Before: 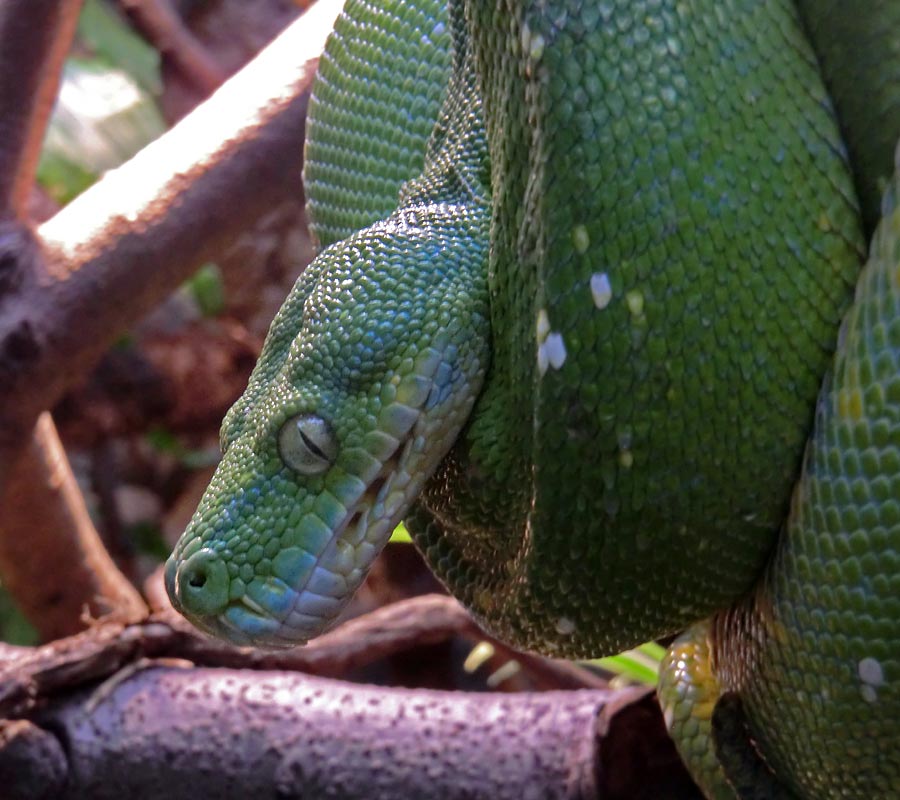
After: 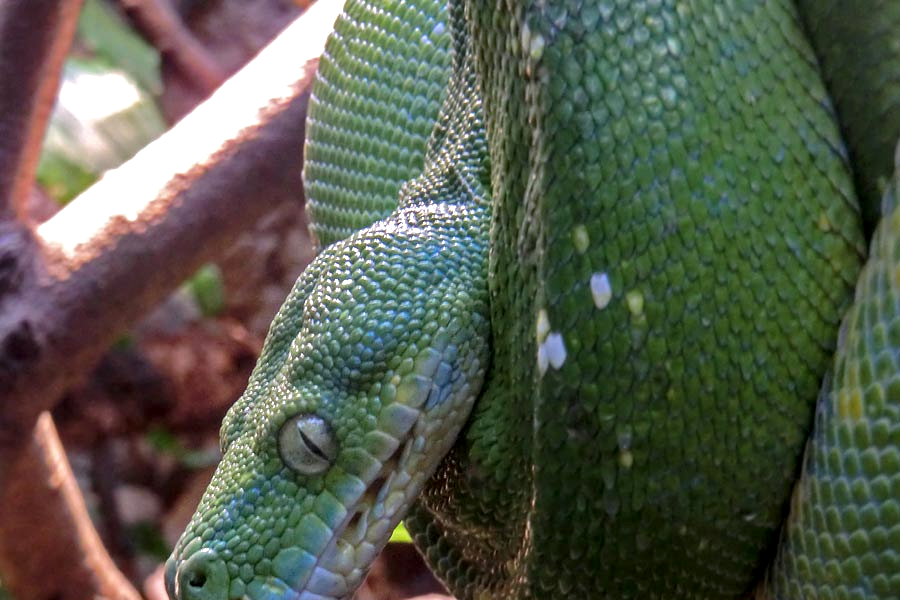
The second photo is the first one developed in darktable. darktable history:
crop: bottom 24.883%
local contrast: on, module defaults
exposure: exposure 0.293 EV, compensate exposure bias true, compensate highlight preservation false
